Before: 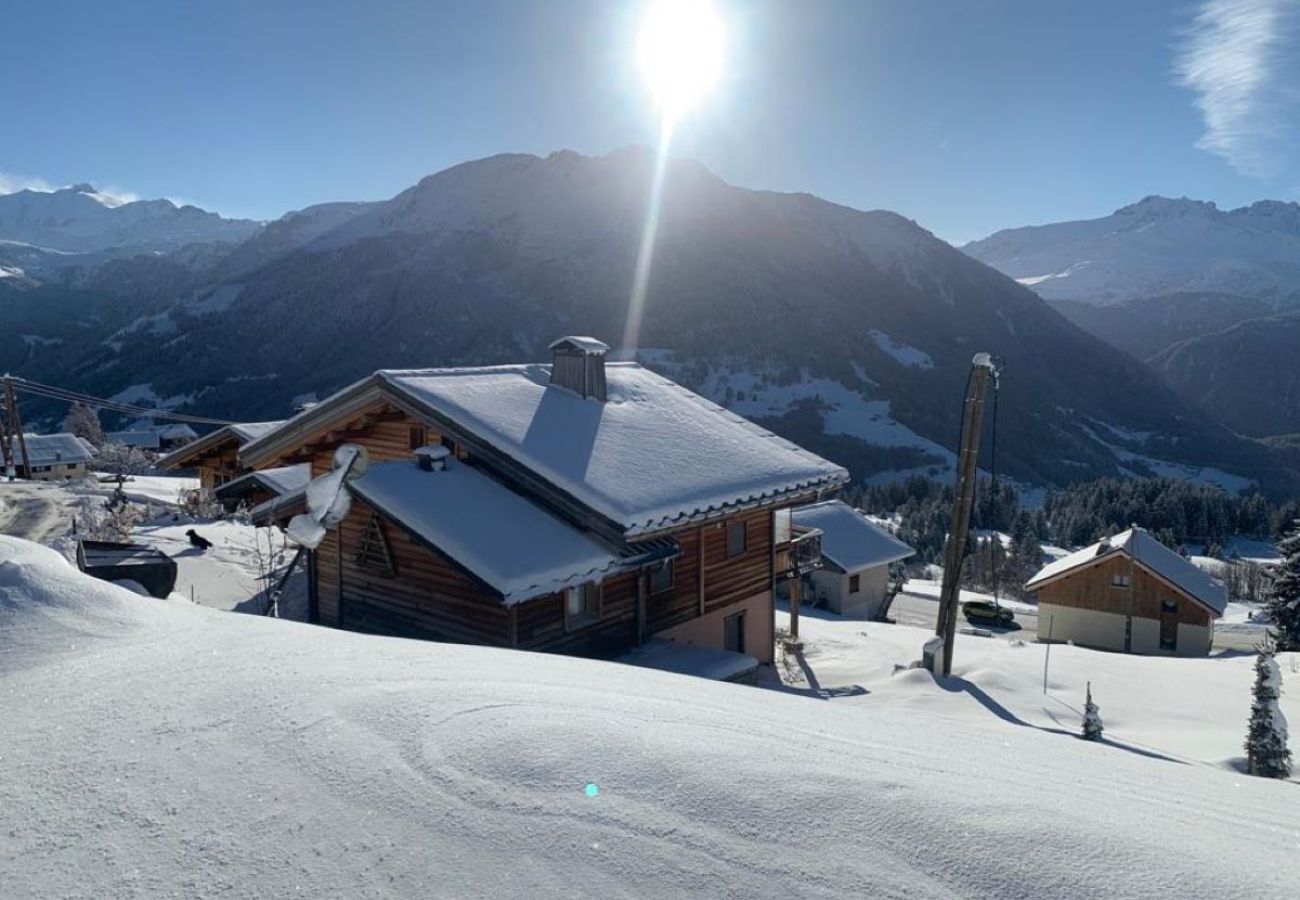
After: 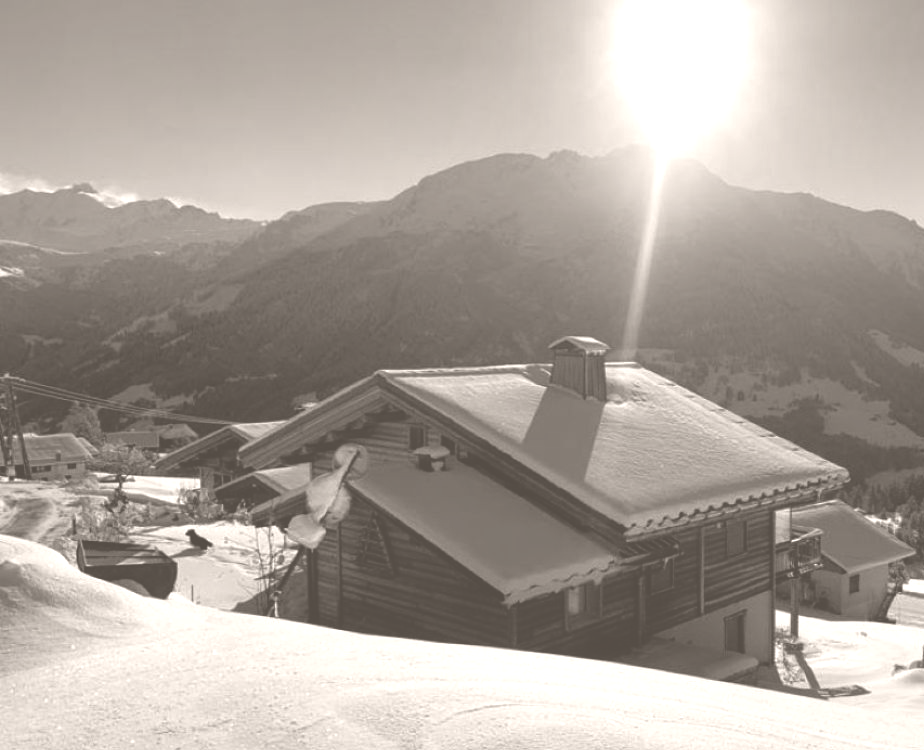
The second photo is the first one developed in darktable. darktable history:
contrast brightness saturation: contrast -0.02, brightness -0.01, saturation 0.03
crop: right 28.885%, bottom 16.626%
exposure: exposure -1 EV, compensate highlight preservation false
color balance rgb: linear chroma grading › global chroma 9%, perceptual saturation grading › global saturation 36%, perceptual brilliance grading › global brilliance 15%, perceptual brilliance grading › shadows -35%, global vibrance 15%
colorize: hue 34.49°, saturation 35.33%, source mix 100%, lightness 55%, version 1
